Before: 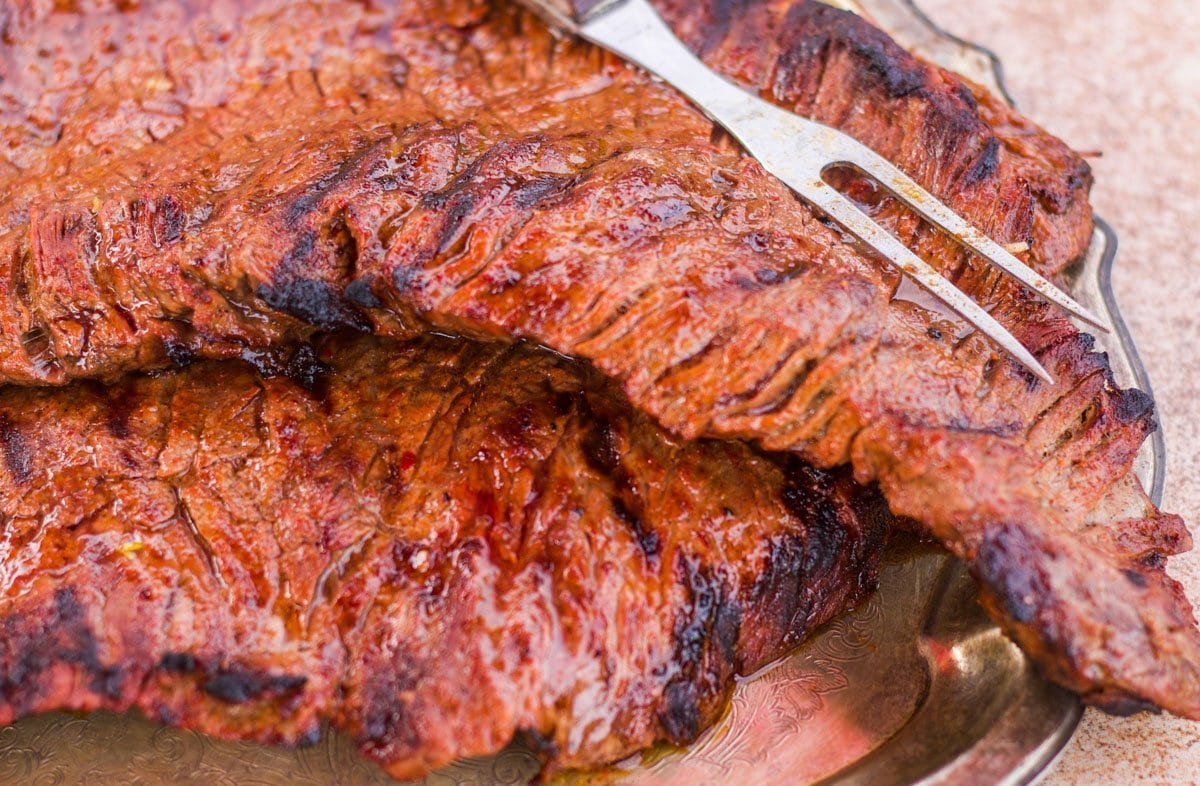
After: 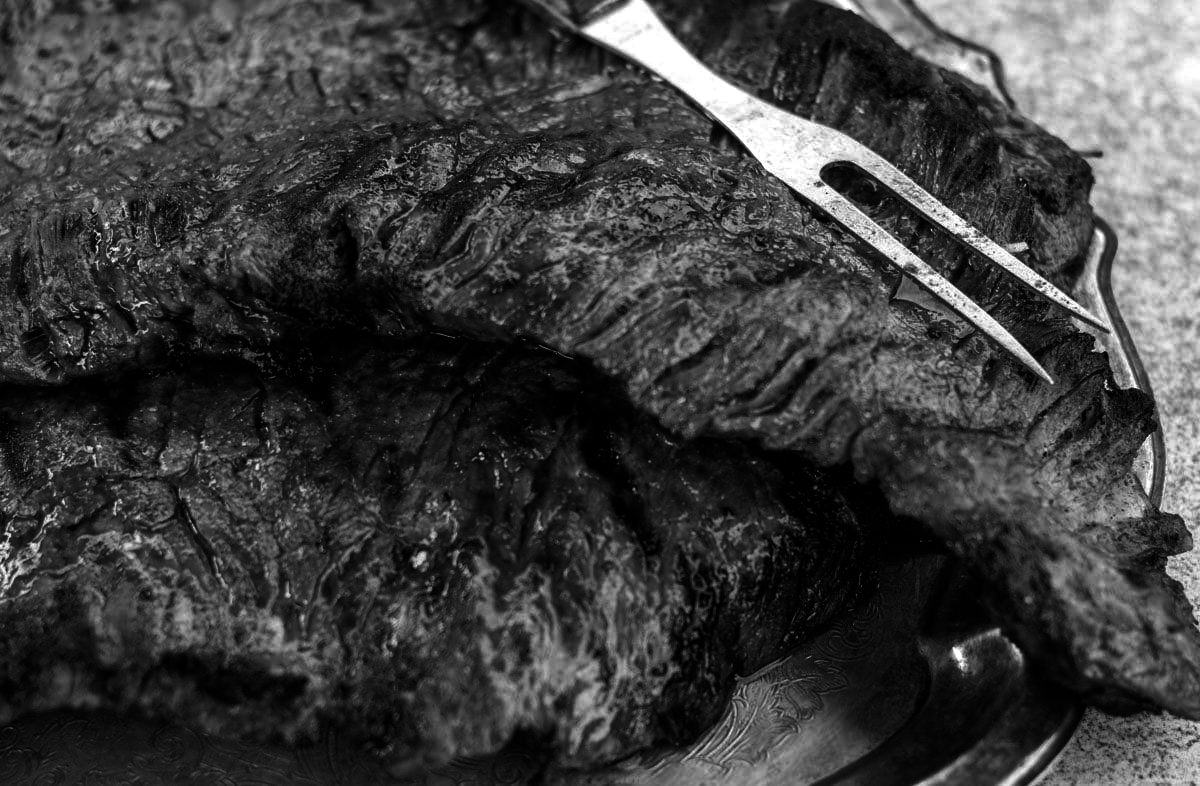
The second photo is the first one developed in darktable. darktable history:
exposure: exposure 0.236 EV, compensate highlight preservation false
contrast brightness saturation: contrast 0.02, brightness -1, saturation -1
